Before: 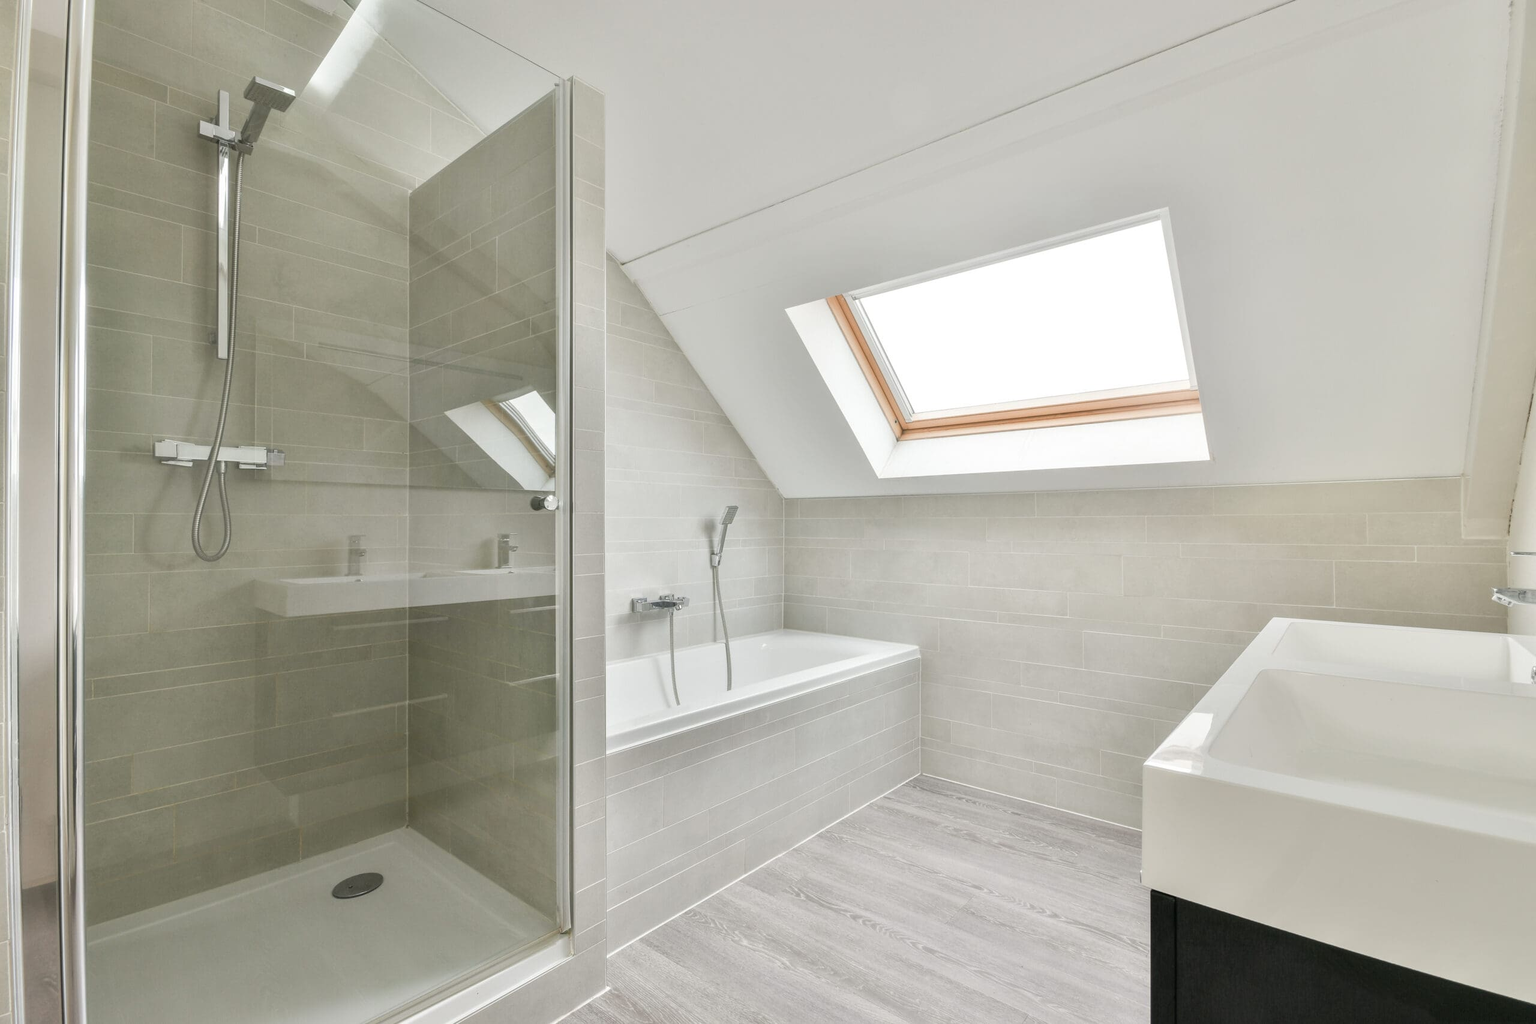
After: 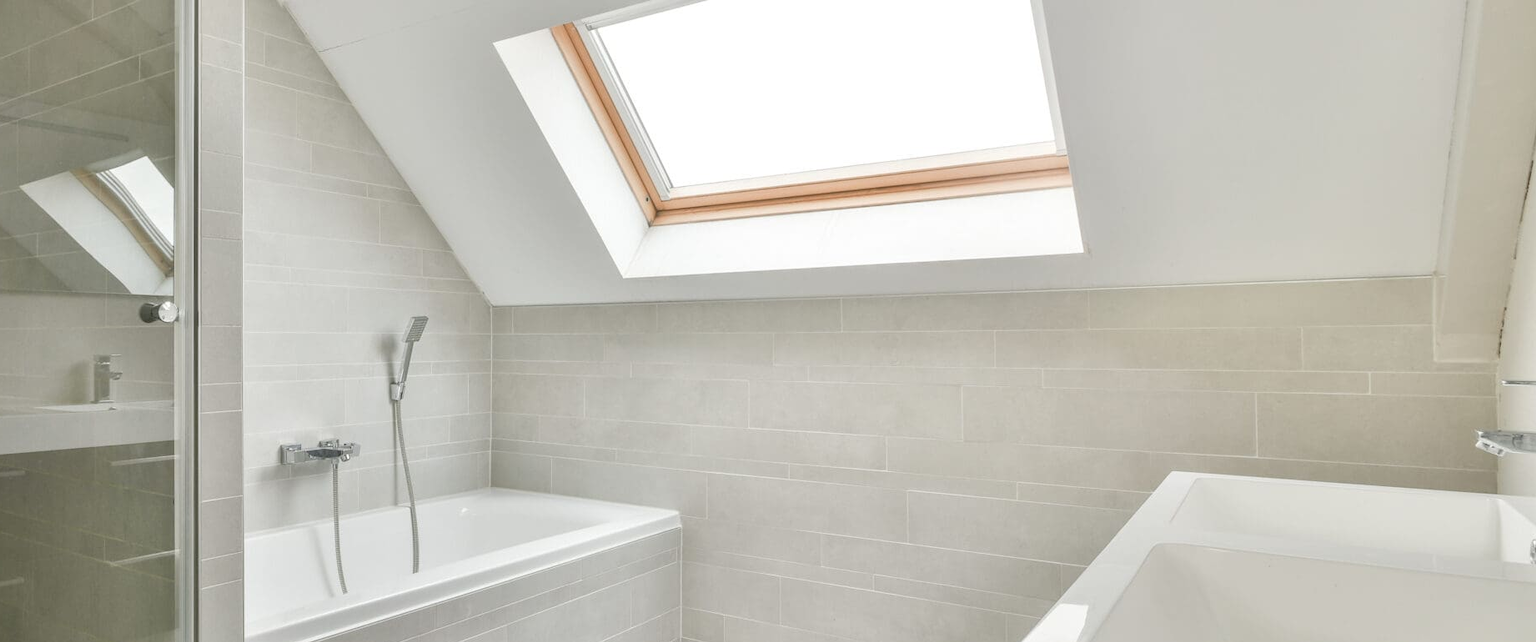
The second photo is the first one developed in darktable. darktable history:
crop and rotate: left 28.009%, top 27.206%, bottom 27.643%
